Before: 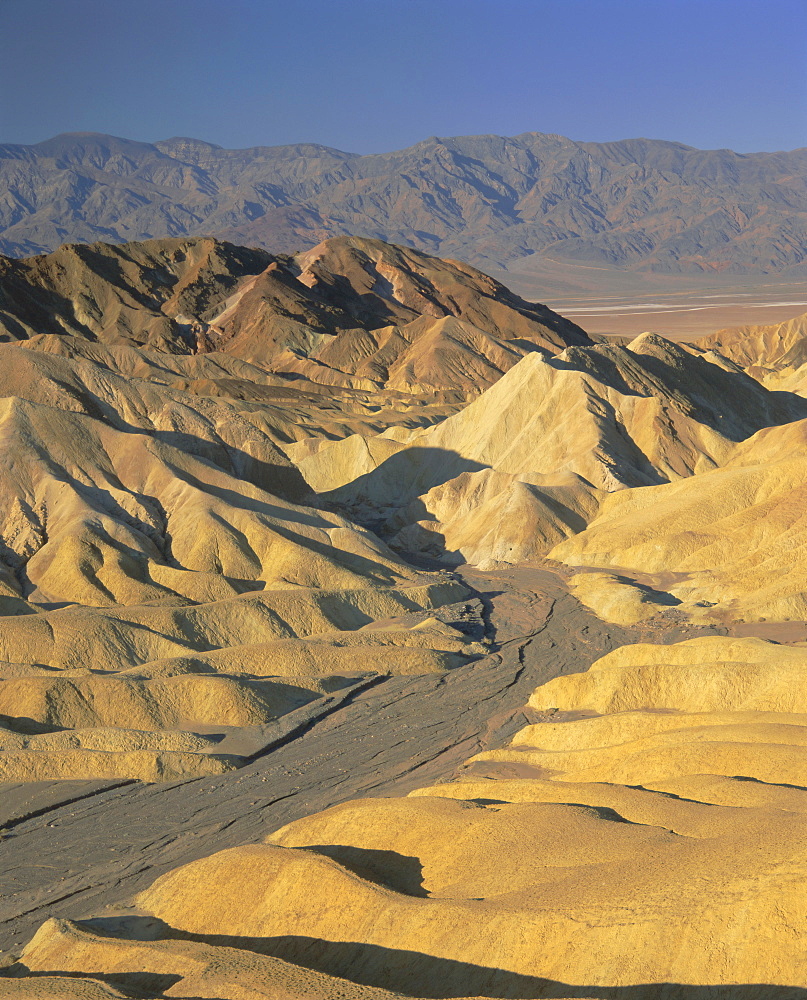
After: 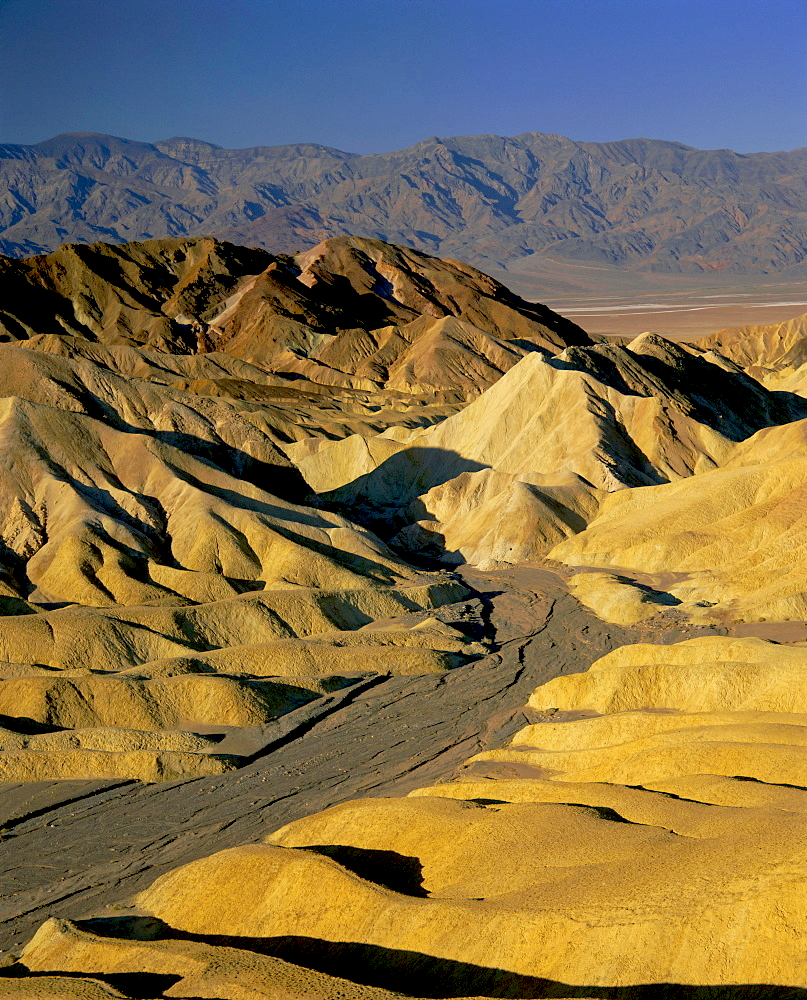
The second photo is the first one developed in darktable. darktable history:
exposure: black level correction 0.056, exposure -0.034 EV, compensate exposure bias true, compensate highlight preservation false
